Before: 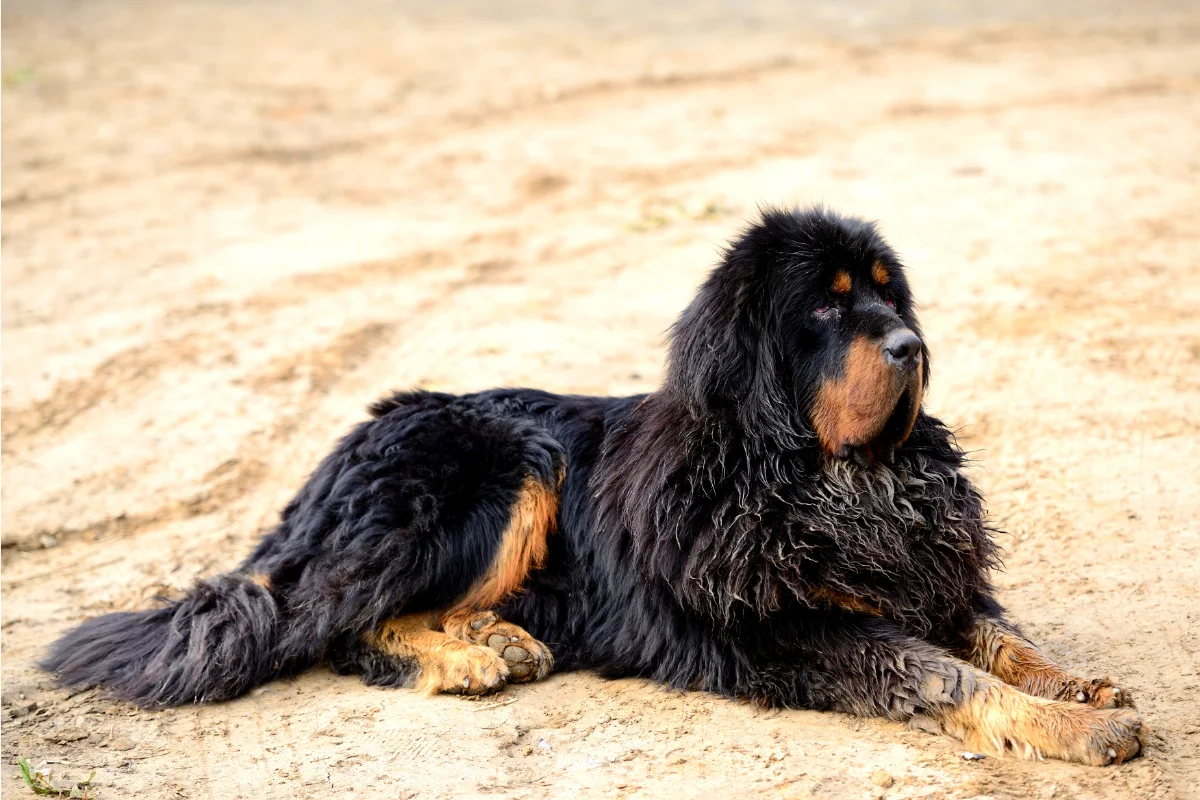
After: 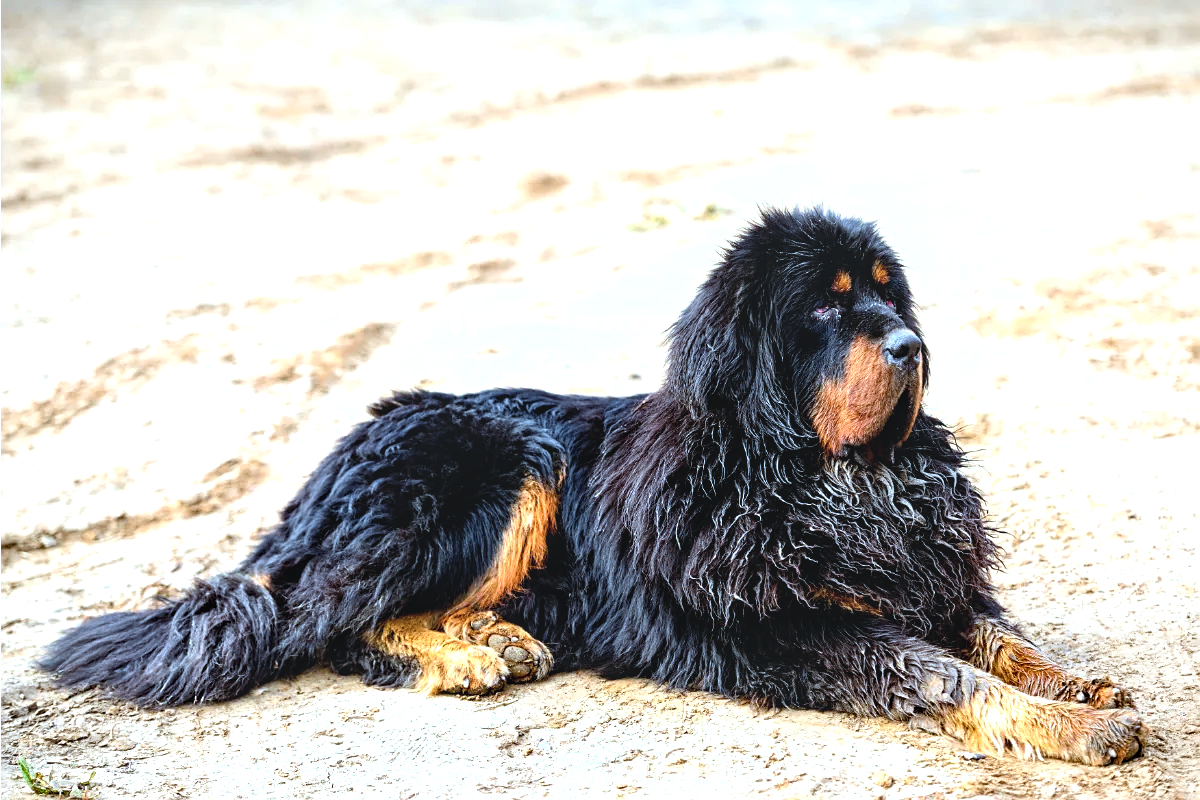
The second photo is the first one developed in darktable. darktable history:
color balance rgb: shadows lift › hue 87.23°, perceptual saturation grading › global saturation 25.356%, perceptual brilliance grading › global brilliance 10.902%, global vibrance 5.34%, contrast 3.242%
sharpen: on, module defaults
local contrast: on, module defaults
color correction: highlights a* -8.87, highlights b* -22.78
